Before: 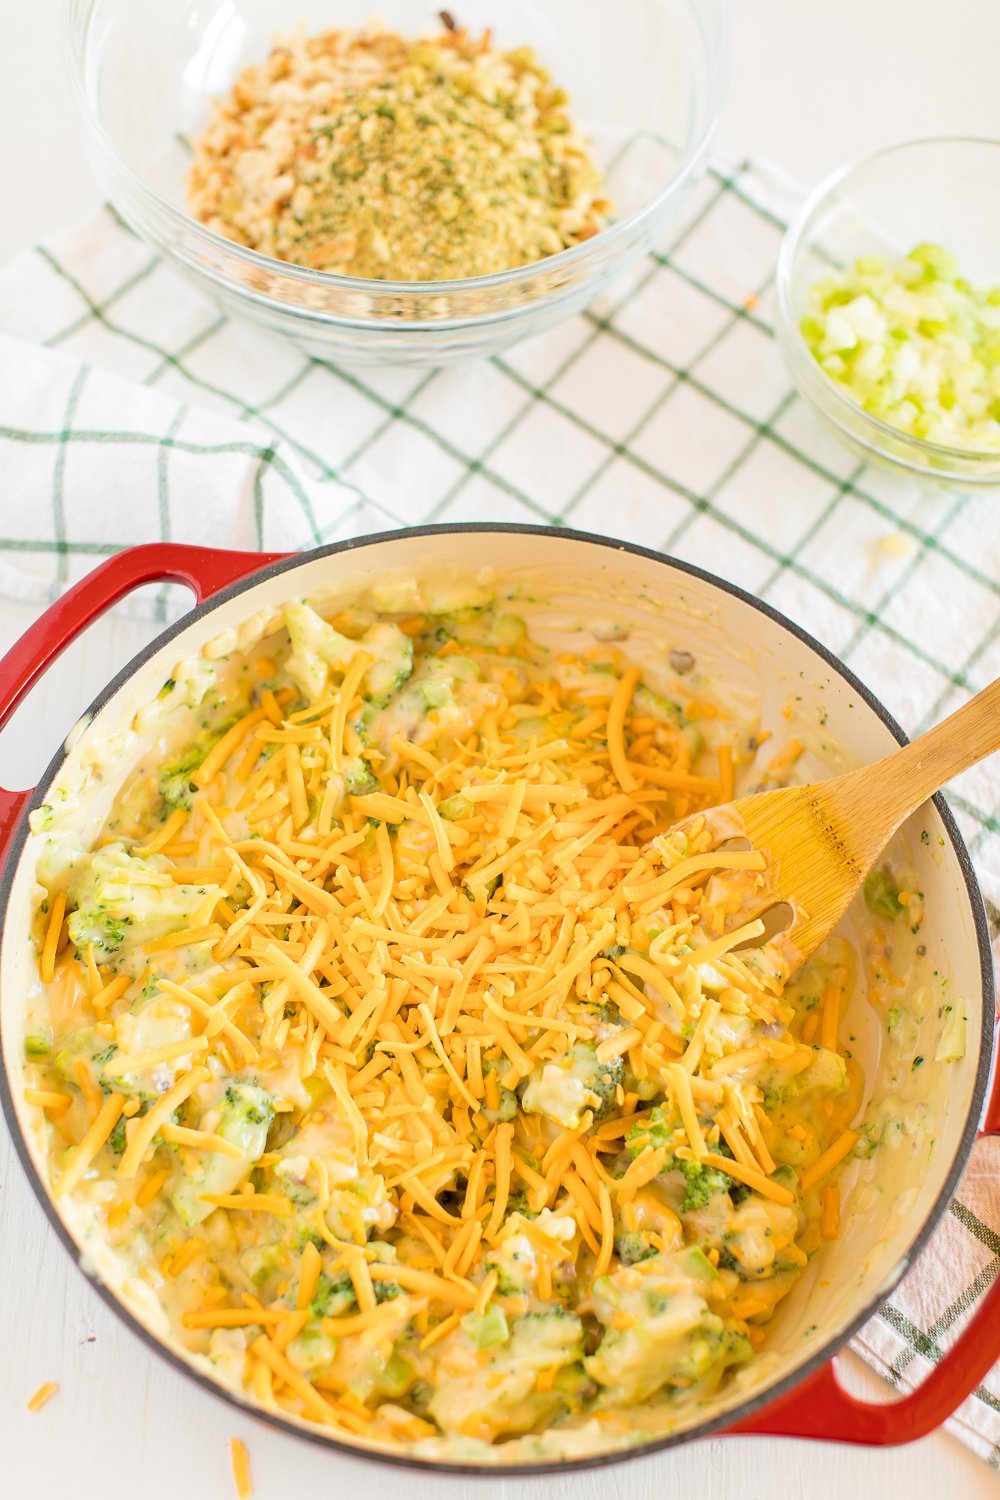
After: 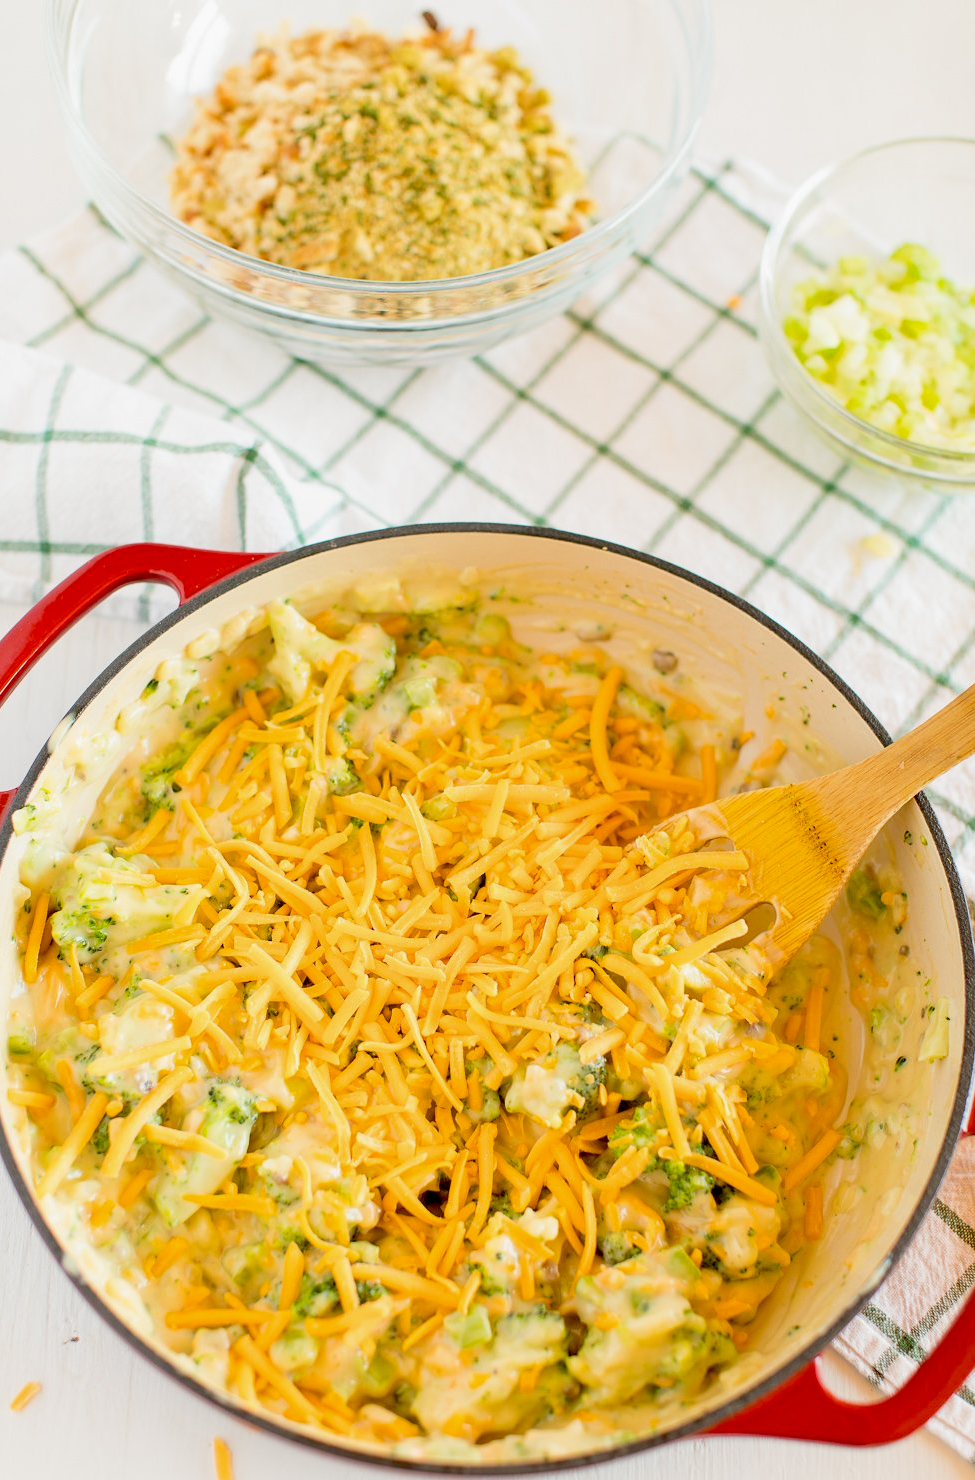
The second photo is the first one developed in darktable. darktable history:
crop and rotate: left 1.774%, right 0.633%, bottom 1.28%
exposure: black level correction 0.029, exposure -0.073 EV, compensate highlight preservation false
